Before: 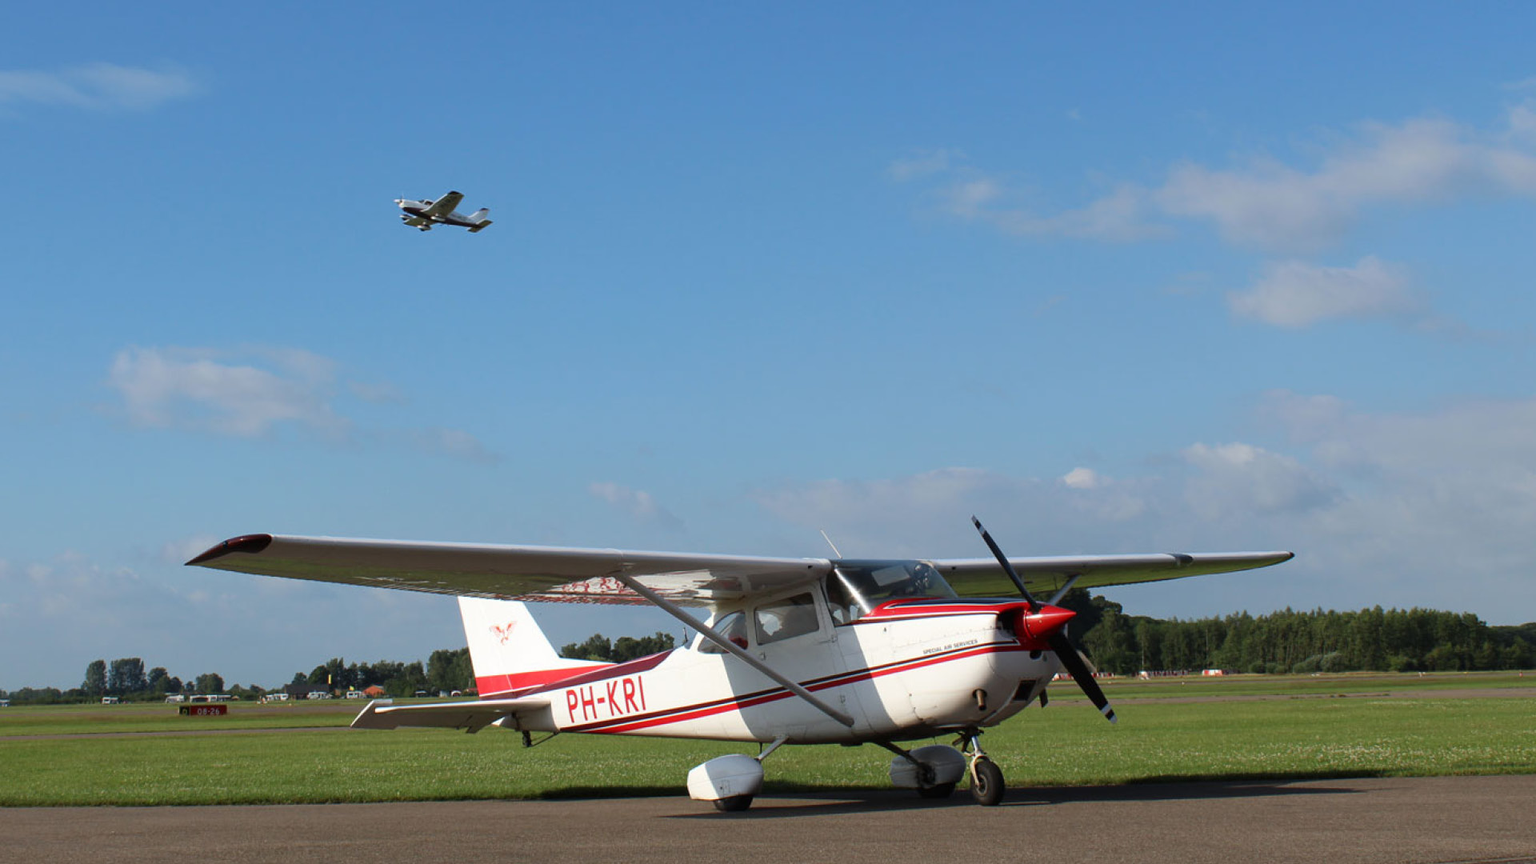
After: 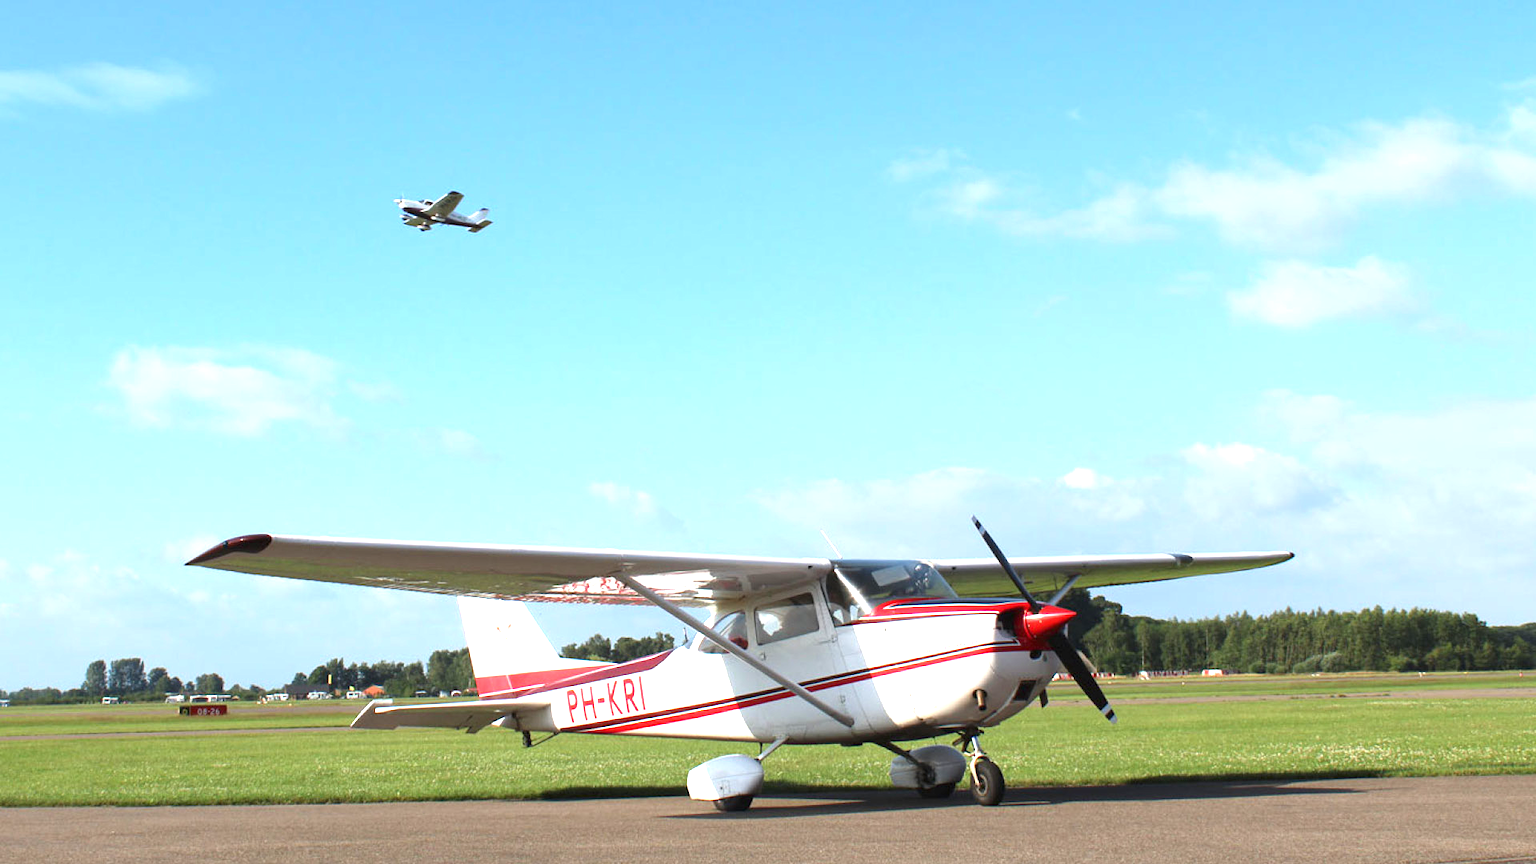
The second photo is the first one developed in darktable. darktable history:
exposure: black level correction 0, exposure 1.45 EV, compensate highlight preservation false
